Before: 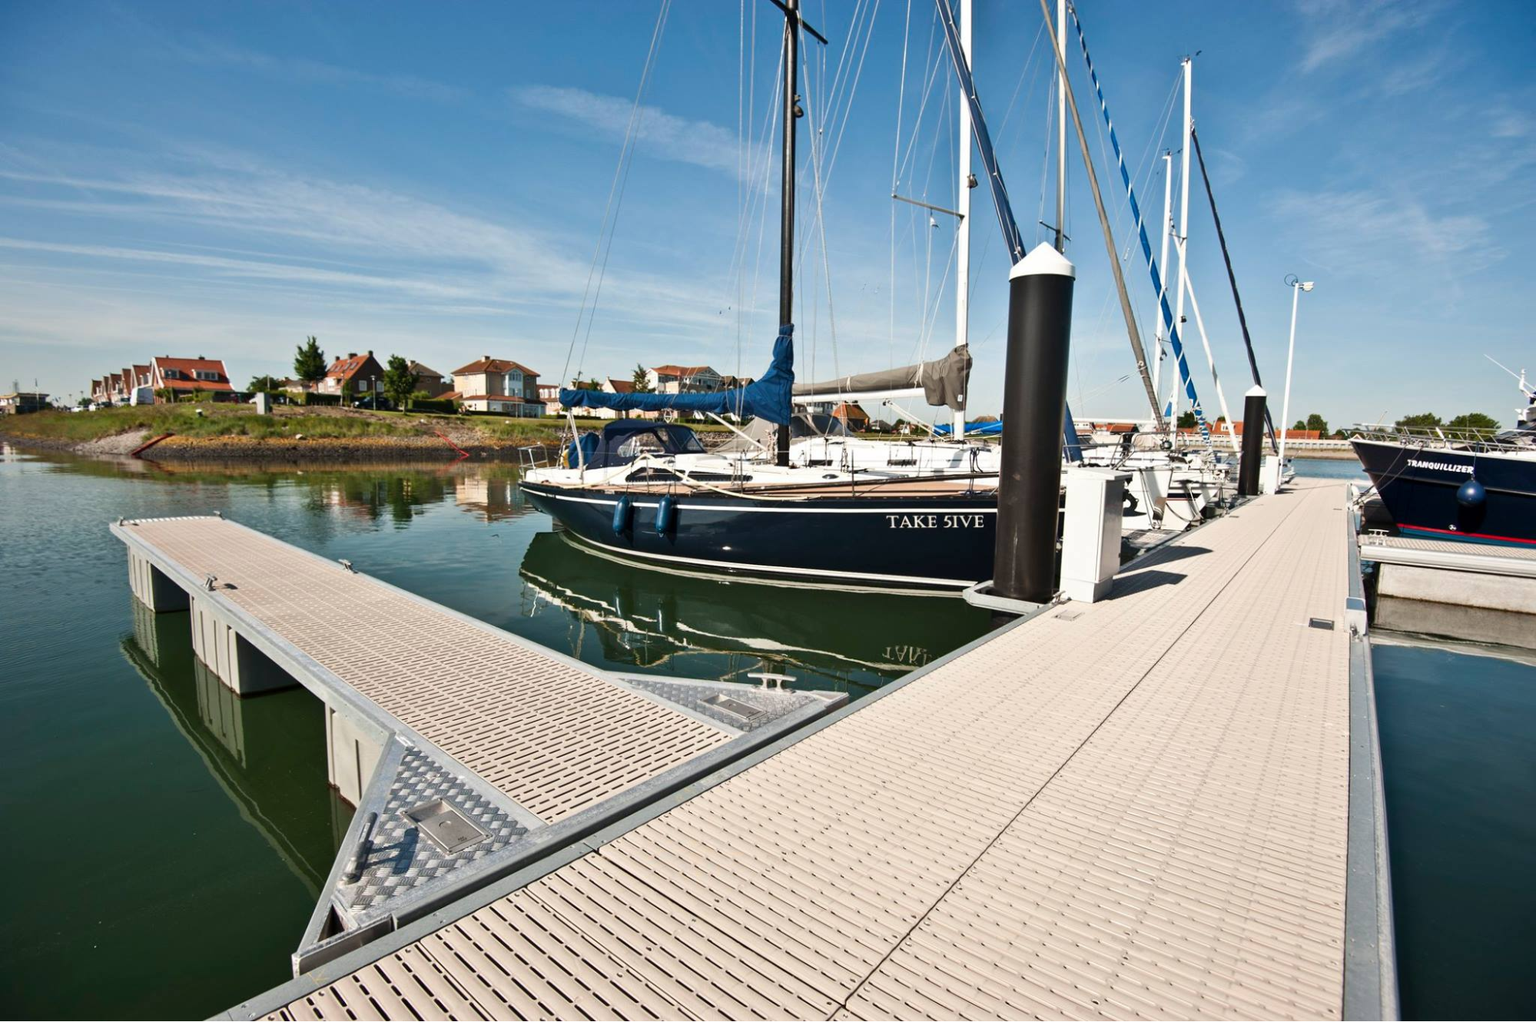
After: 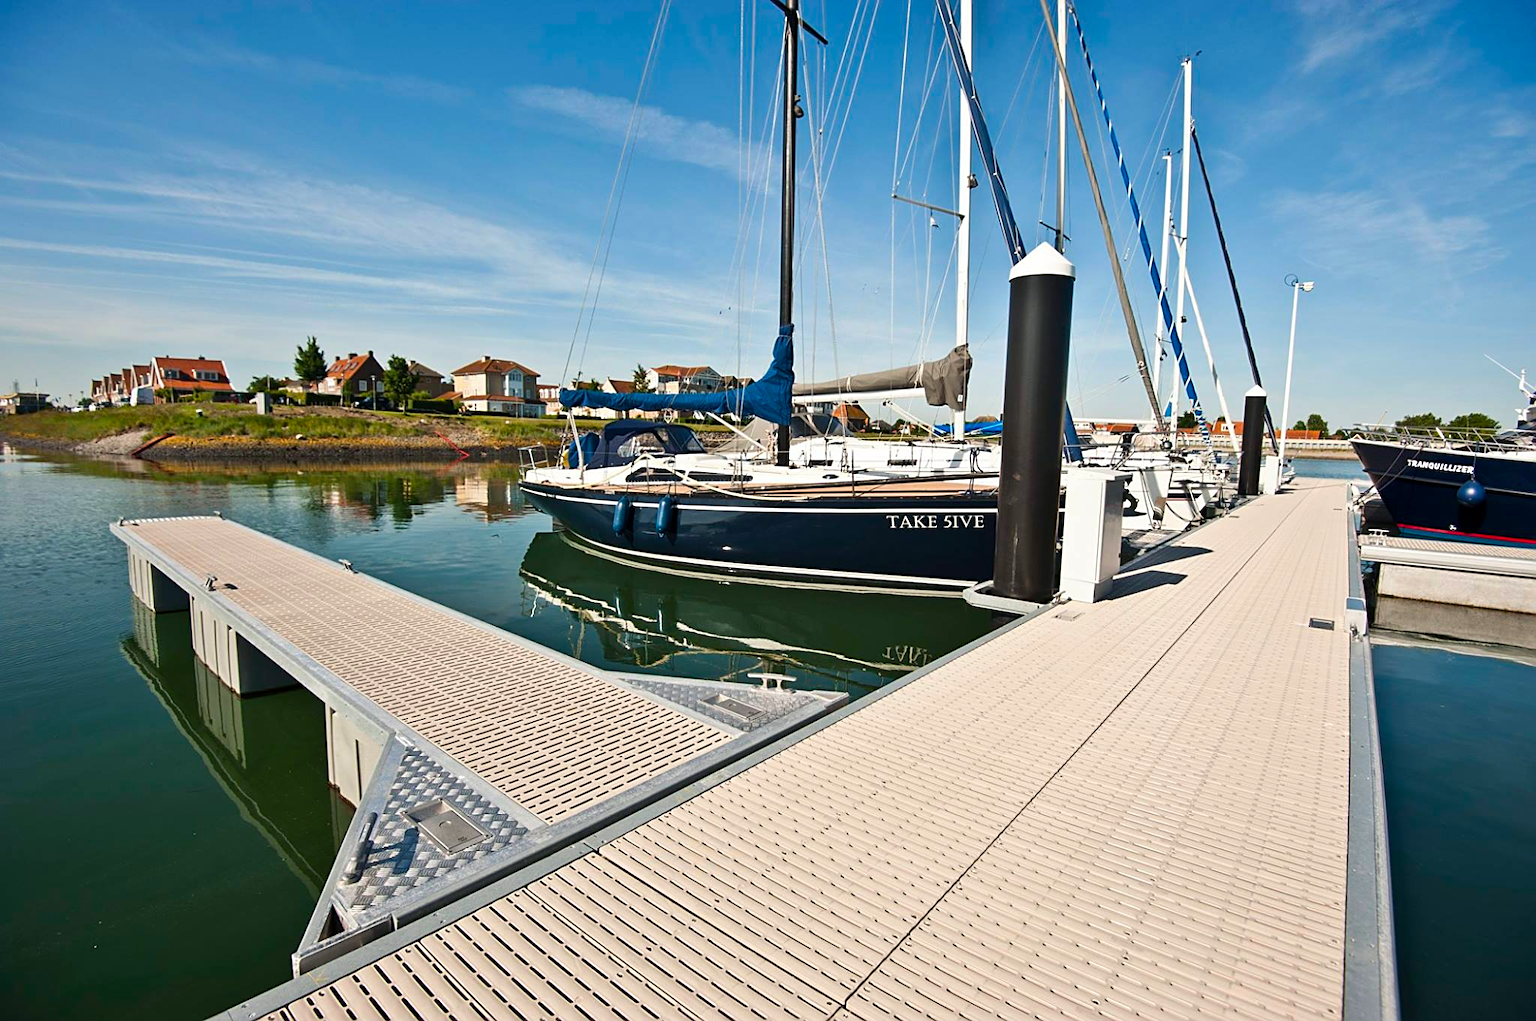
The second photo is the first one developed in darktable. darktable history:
color balance rgb: shadows lift › chroma 2.004%, shadows lift › hue 248.27°, shadows fall-off 102.72%, perceptual saturation grading › global saturation 19.659%, mask middle-gray fulcrum 23.245%, global vibrance 14.2%
sharpen: on, module defaults
